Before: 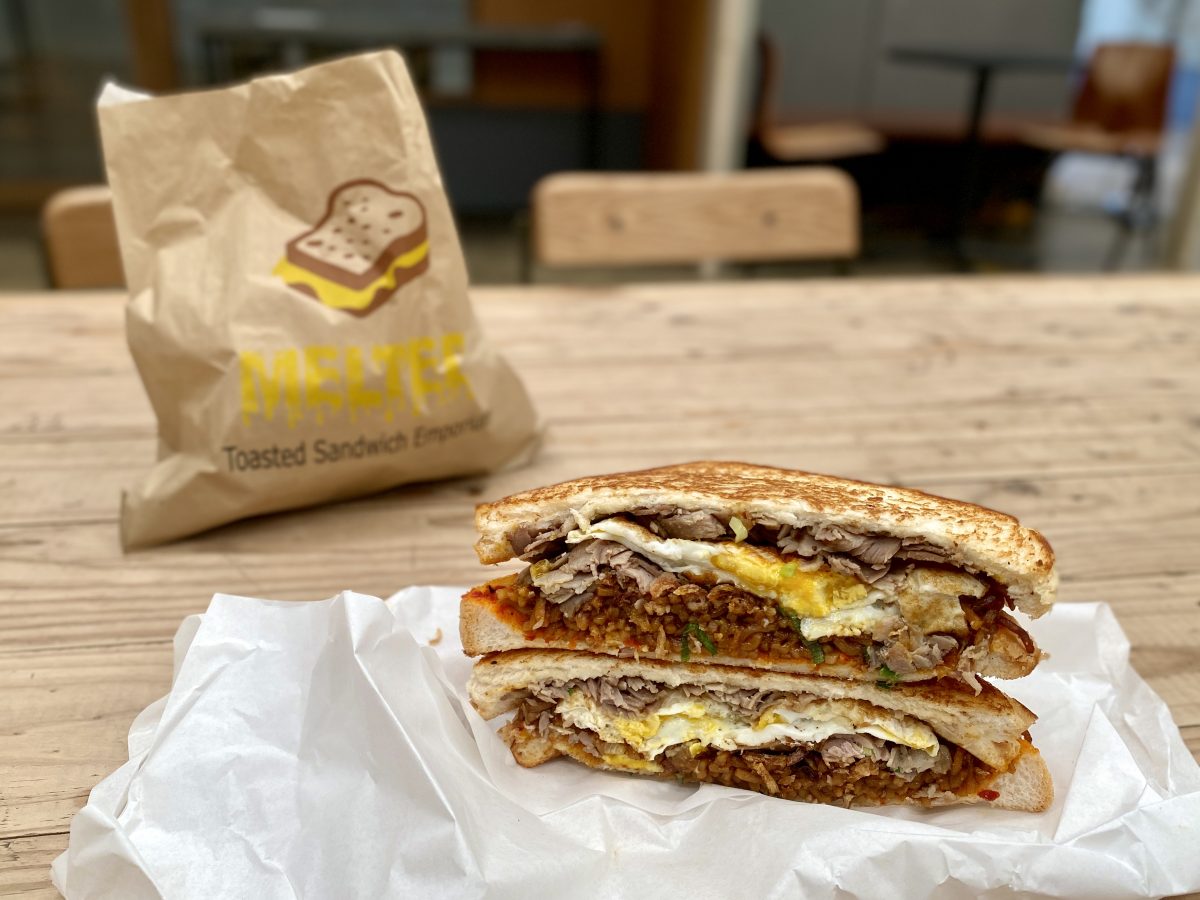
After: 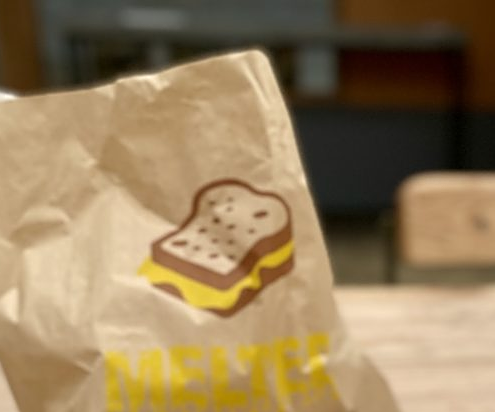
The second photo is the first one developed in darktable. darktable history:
crop and rotate: left 11.277%, top 0.052%, right 47.398%, bottom 54.149%
sharpen: on, module defaults
